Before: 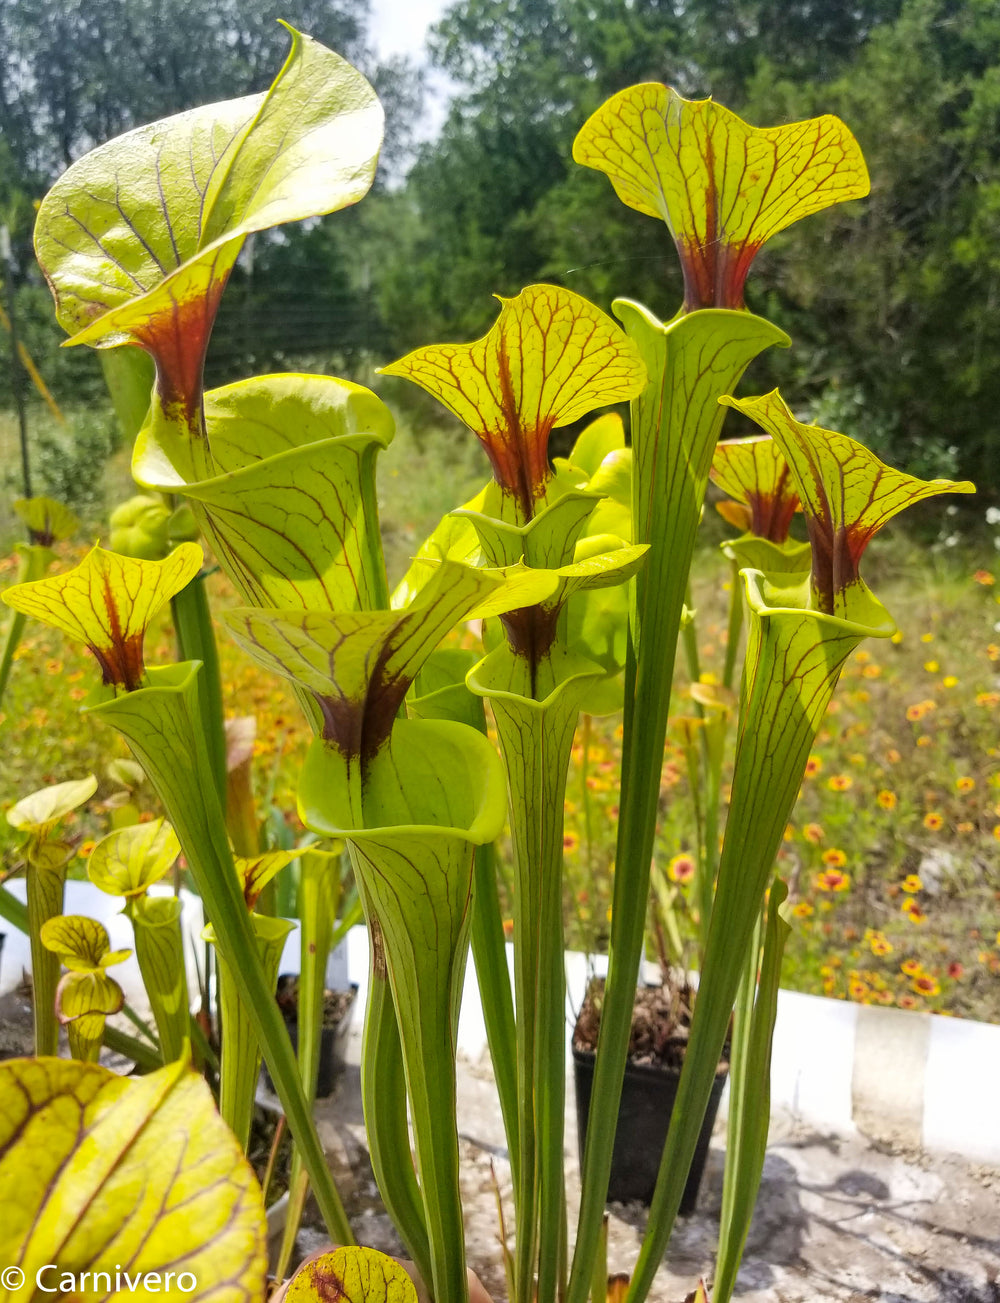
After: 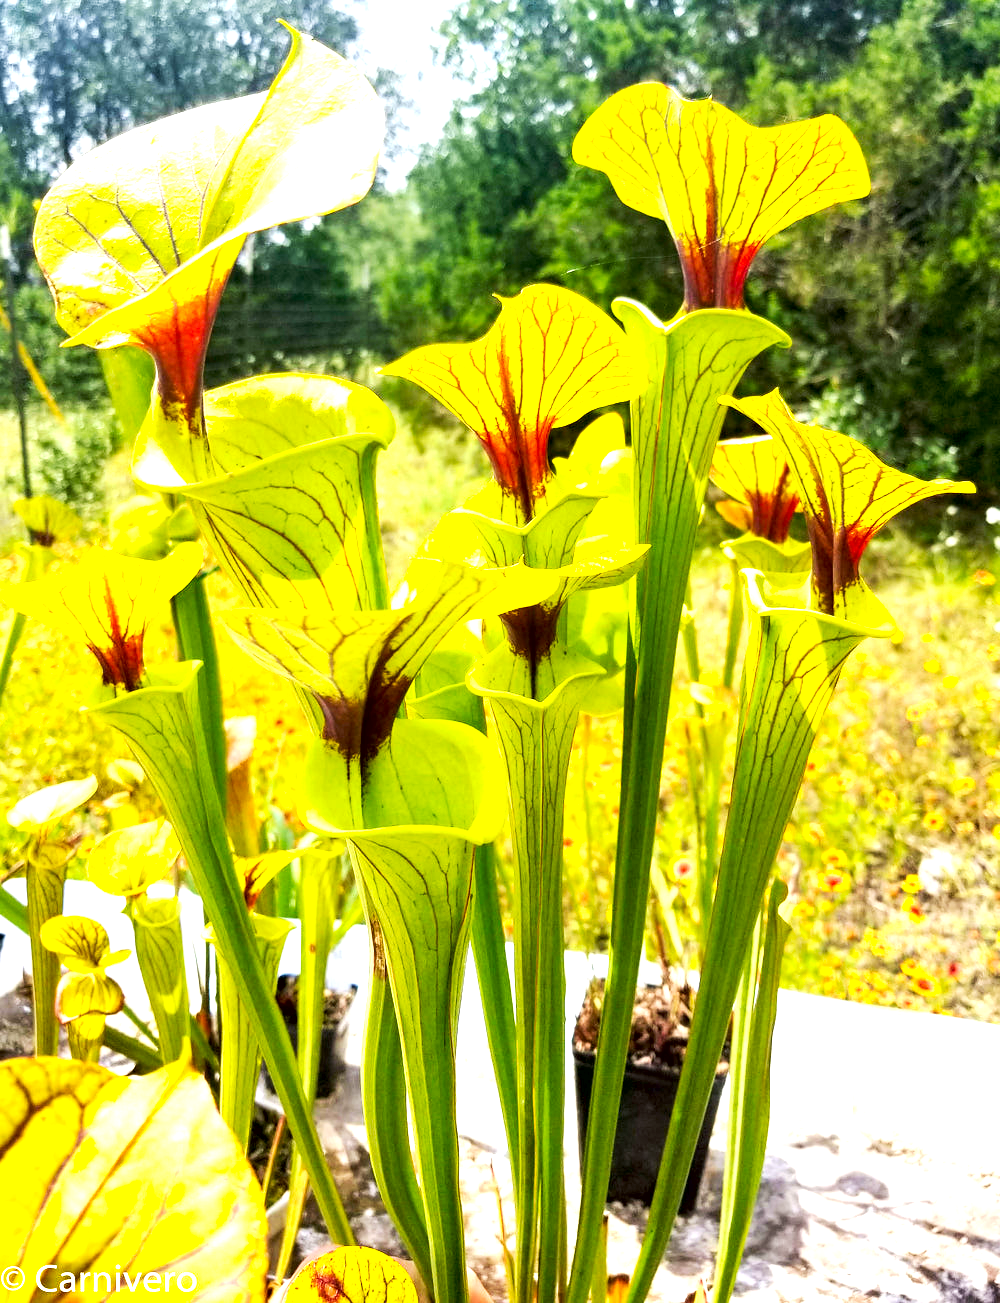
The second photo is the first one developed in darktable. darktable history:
tone curve: curves: ch0 [(0, 0) (0.003, 0.012) (0.011, 0.015) (0.025, 0.02) (0.044, 0.032) (0.069, 0.044) (0.1, 0.063) (0.136, 0.085) (0.177, 0.121) (0.224, 0.159) (0.277, 0.207) (0.335, 0.261) (0.399, 0.328) (0.468, 0.41) (0.543, 0.506) (0.623, 0.609) (0.709, 0.719) (0.801, 0.82) (0.898, 0.907) (1, 1)], preserve colors none
contrast brightness saturation: contrast 0.05
exposure: black level correction 0.009, exposure 1.425 EV, compensate highlight preservation false
